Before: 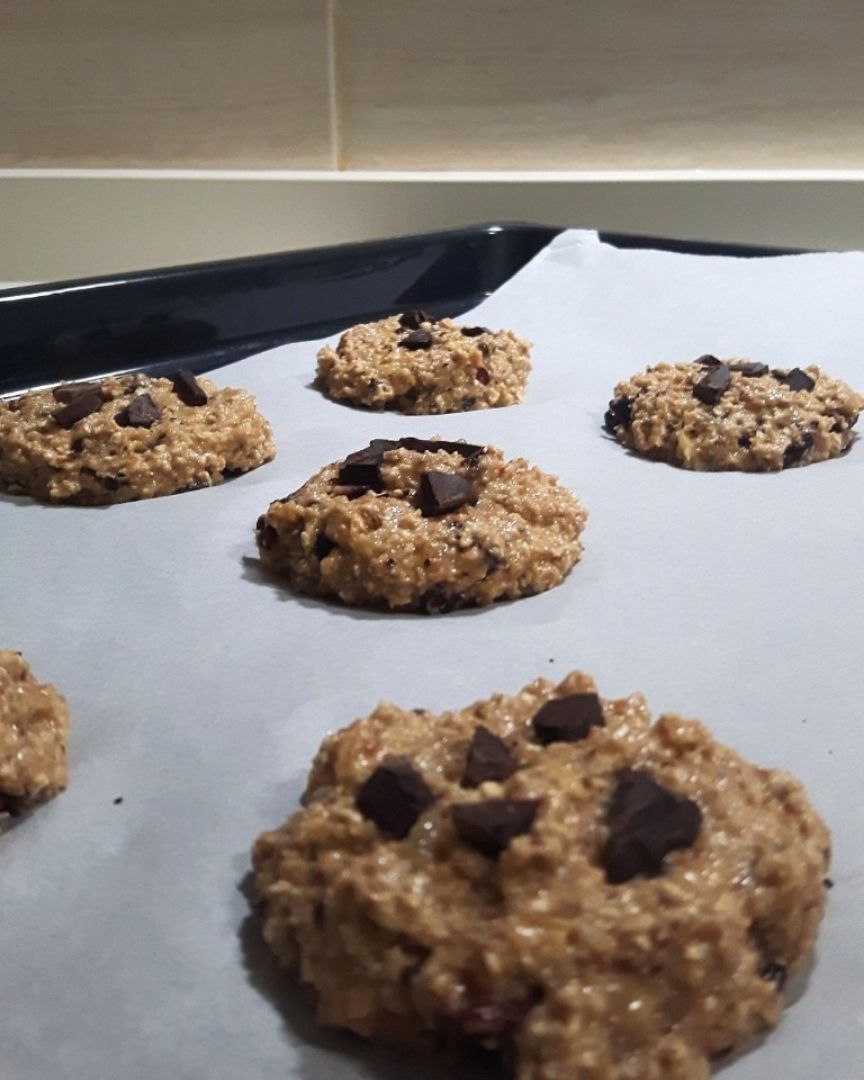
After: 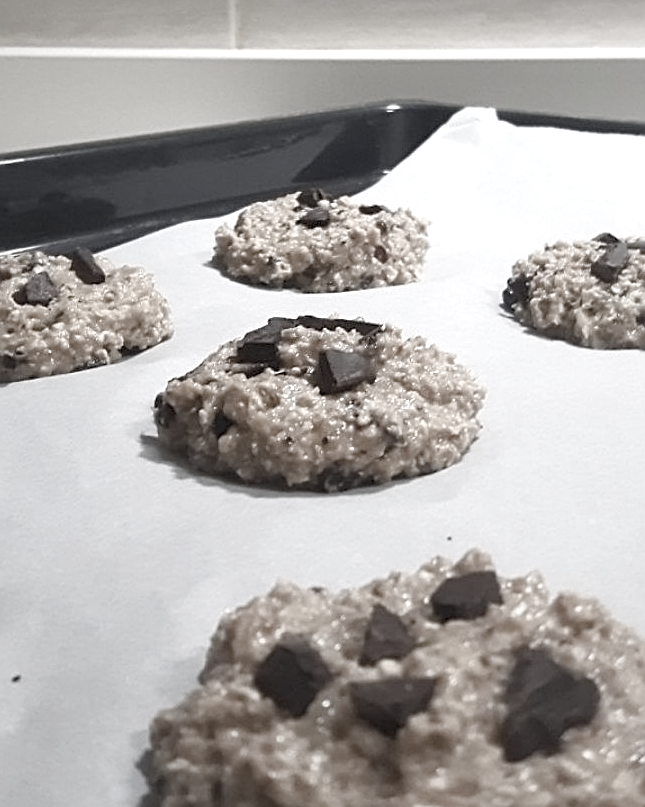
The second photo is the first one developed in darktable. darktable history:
sharpen: radius 1.967
contrast brightness saturation: saturation 0.18
exposure: black level correction 0, exposure 1 EV, compensate exposure bias true, compensate highlight preservation false
contrast equalizer: y [[0.5 ×6], [0.5 ×6], [0.5 ×6], [0 ×6], [0, 0.039, 0.251, 0.29, 0.293, 0.292]]
color balance rgb: shadows lift › chroma 1%, shadows lift › hue 113°, highlights gain › chroma 0.2%, highlights gain › hue 333°, perceptual saturation grading › global saturation 20%, perceptual saturation grading › highlights -50%, perceptual saturation grading › shadows 25%, contrast -20%
color correction: saturation 0.2
crop and rotate: left 11.831%, top 11.346%, right 13.429%, bottom 13.899%
